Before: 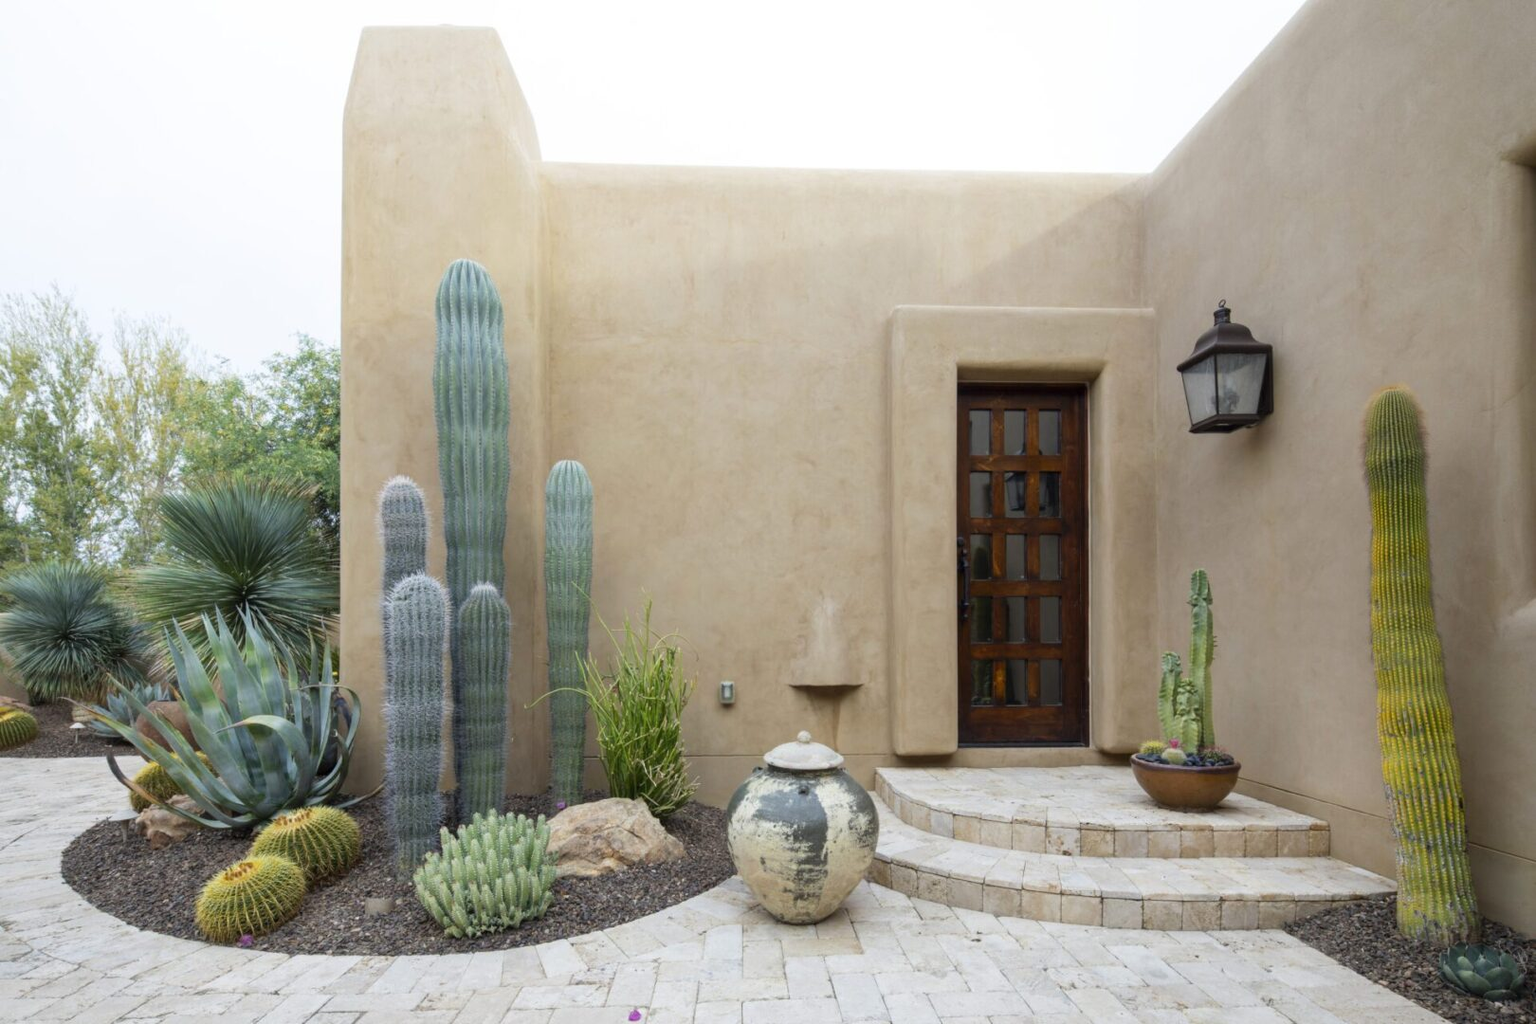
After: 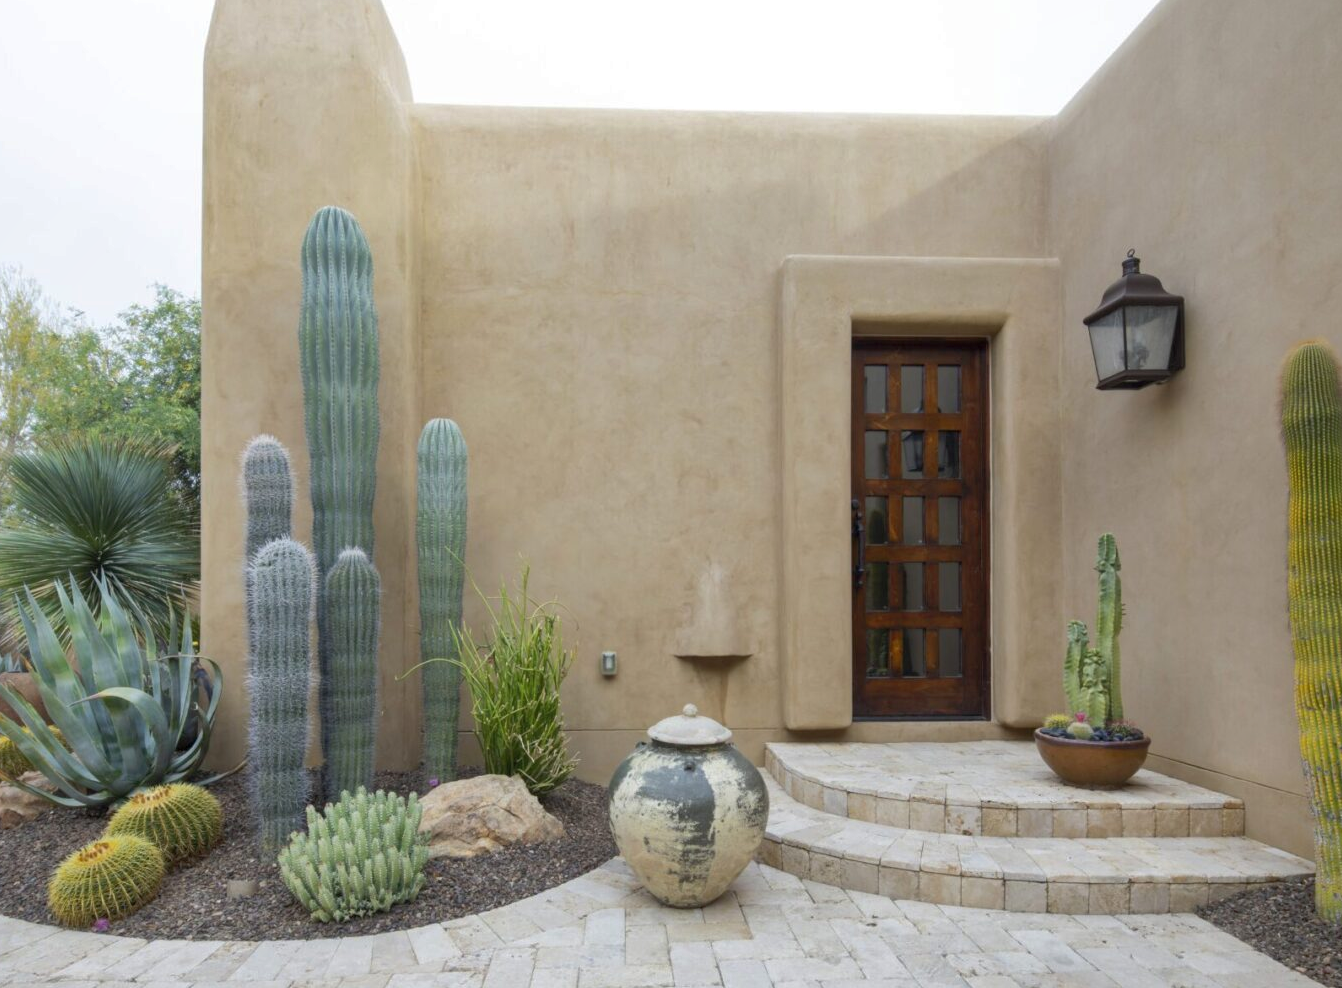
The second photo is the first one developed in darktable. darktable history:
shadows and highlights: on, module defaults
crop: left 9.807%, top 6.259%, right 7.334%, bottom 2.177%
